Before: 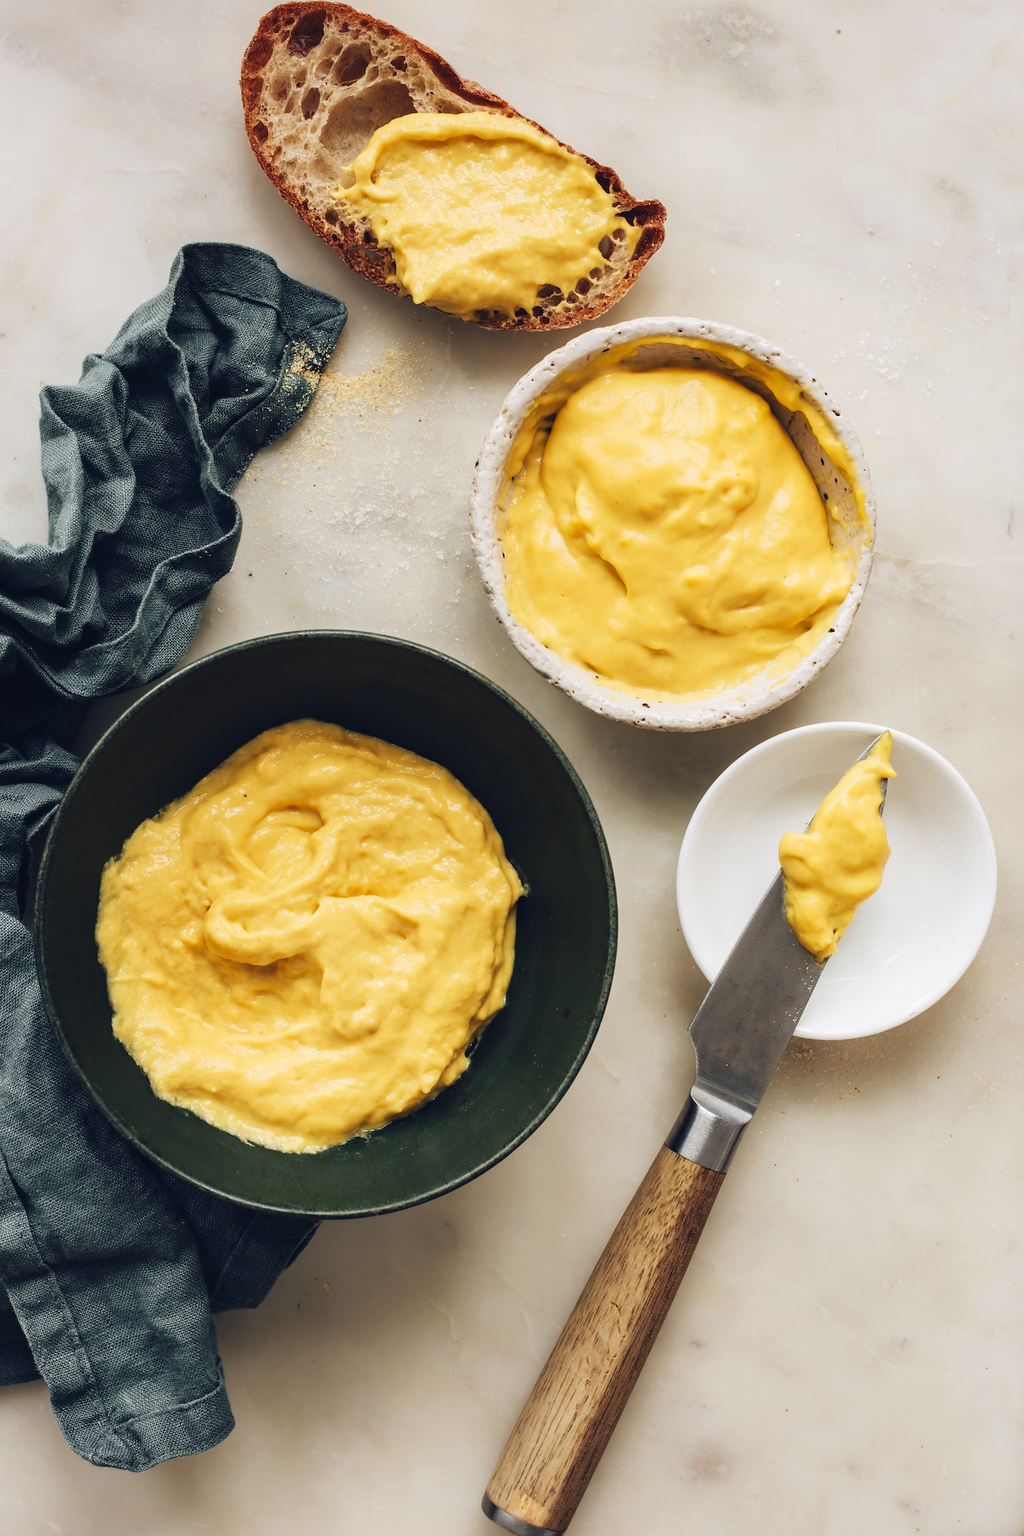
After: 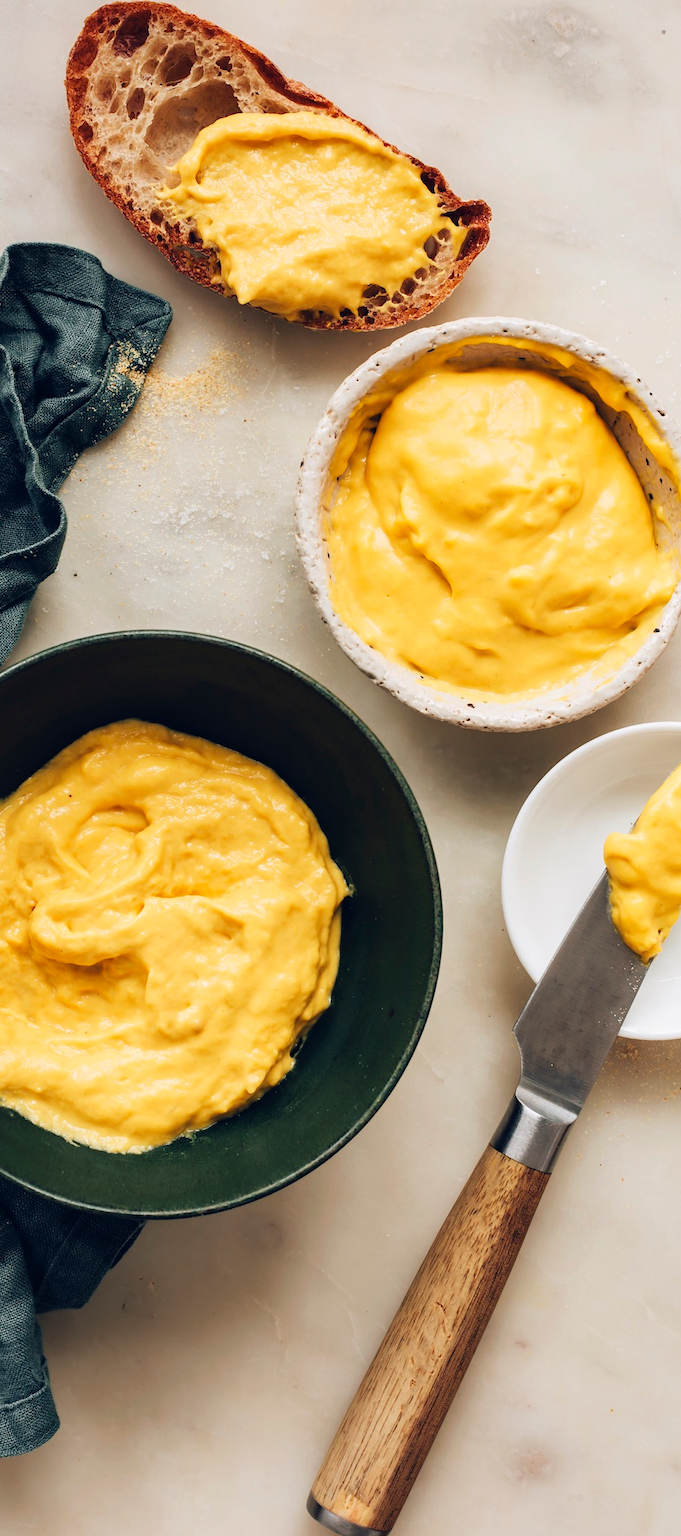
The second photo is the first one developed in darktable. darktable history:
crop: left 17.159%, right 16.254%
